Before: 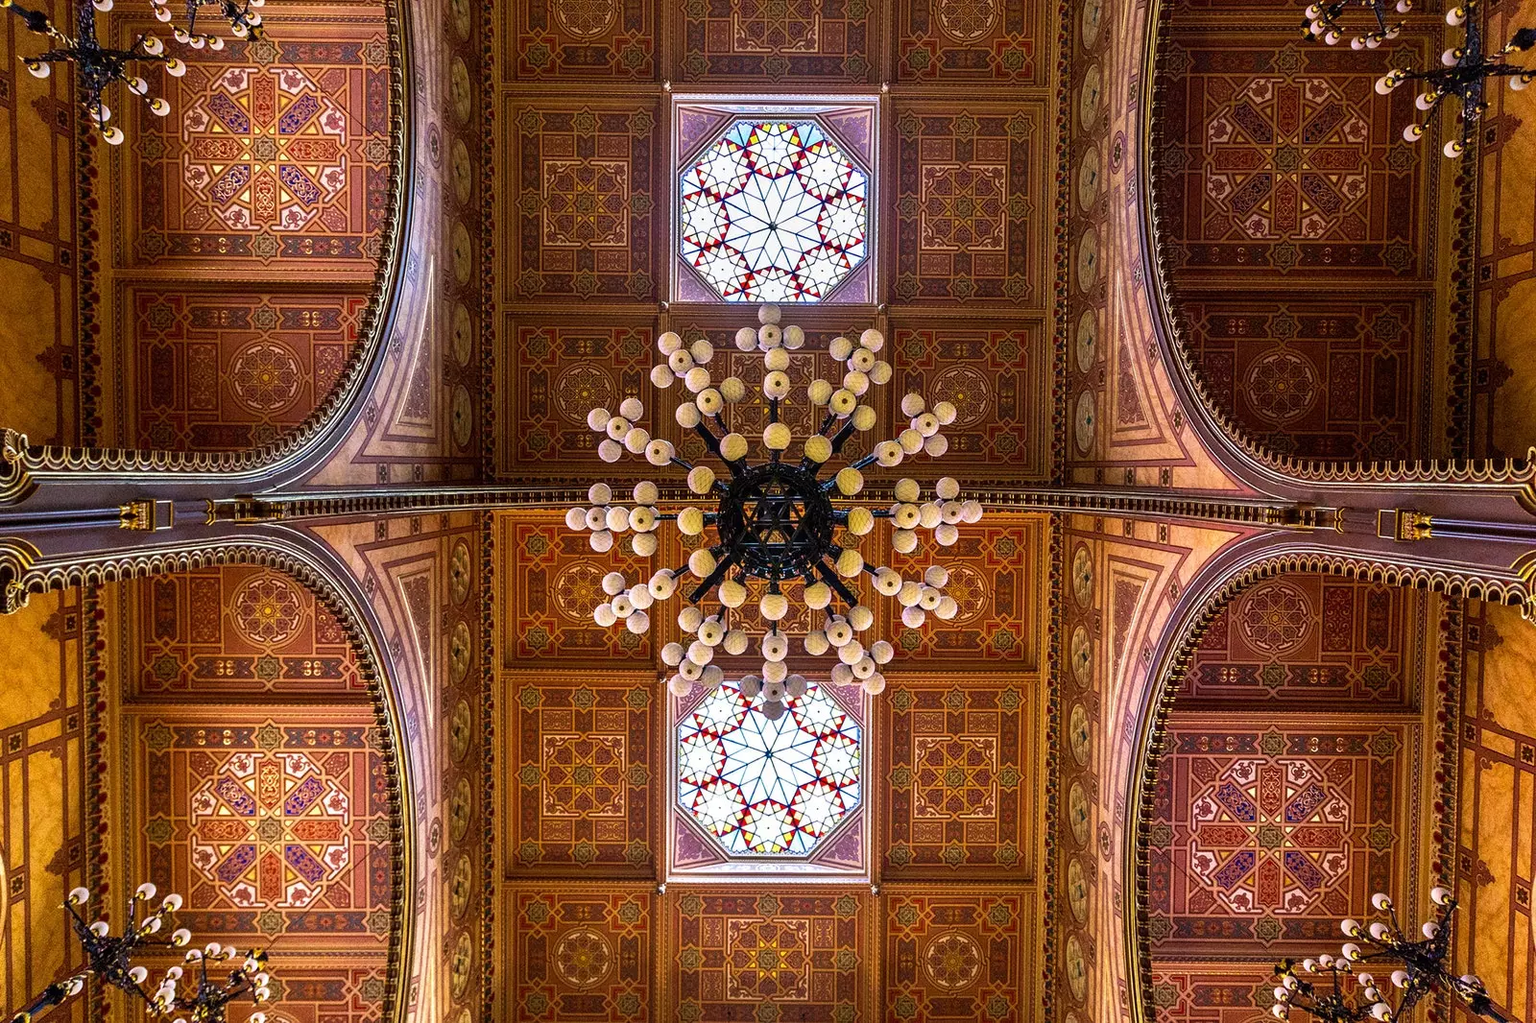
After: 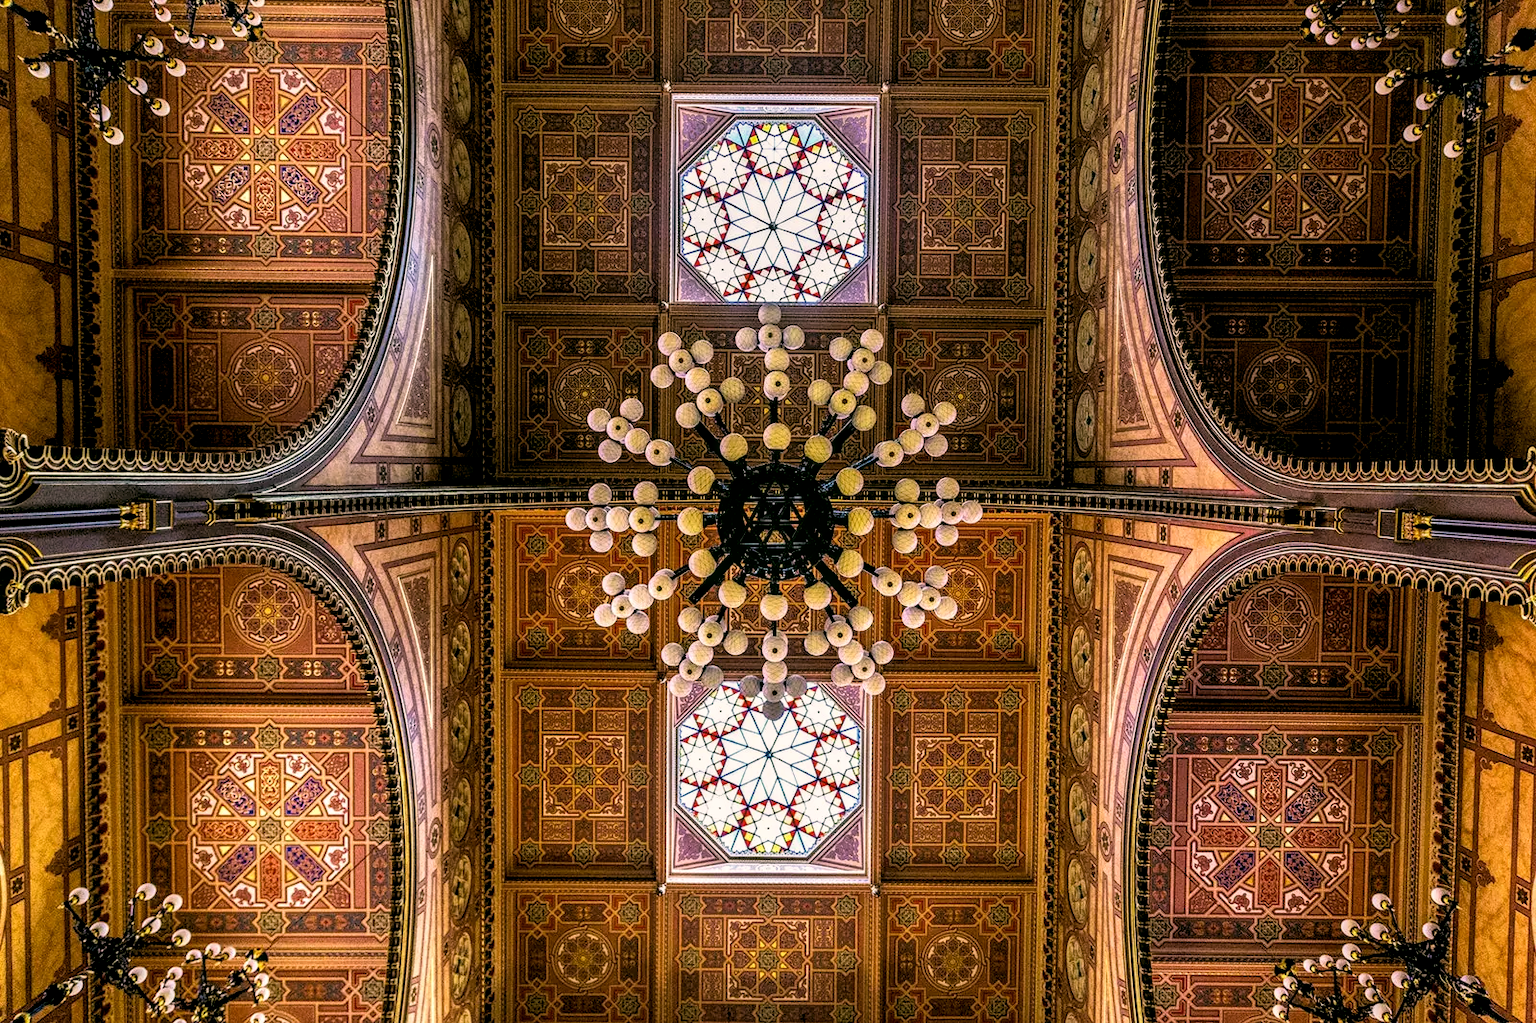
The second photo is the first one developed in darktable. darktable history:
color correction: highlights a* 4.02, highlights b* 4.98, shadows a* -7.55, shadows b* 4.98
filmic rgb: black relative exposure -4.91 EV, white relative exposure 2.84 EV, hardness 3.7
shadows and highlights: shadows 25, highlights -25
local contrast: detail 130%
